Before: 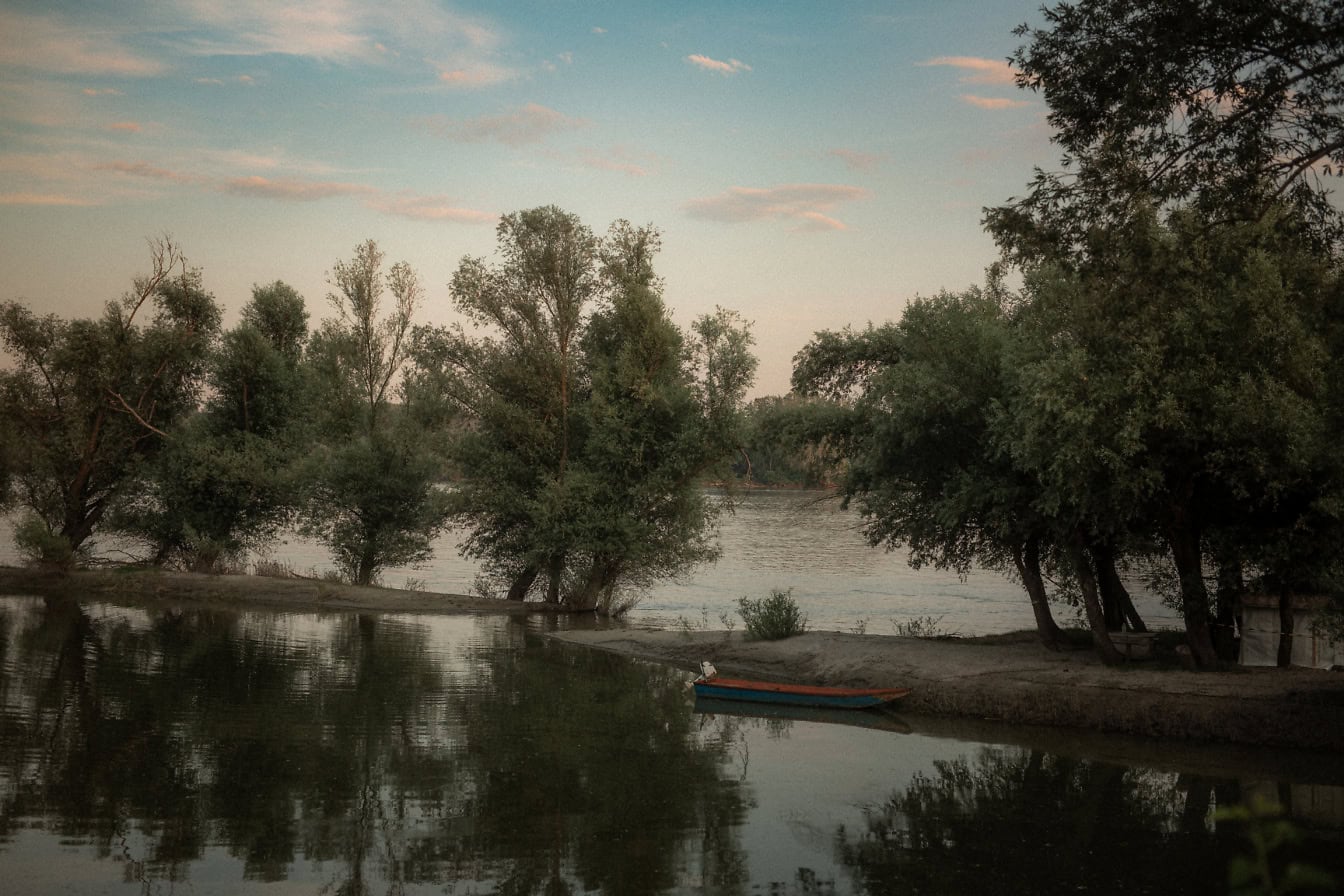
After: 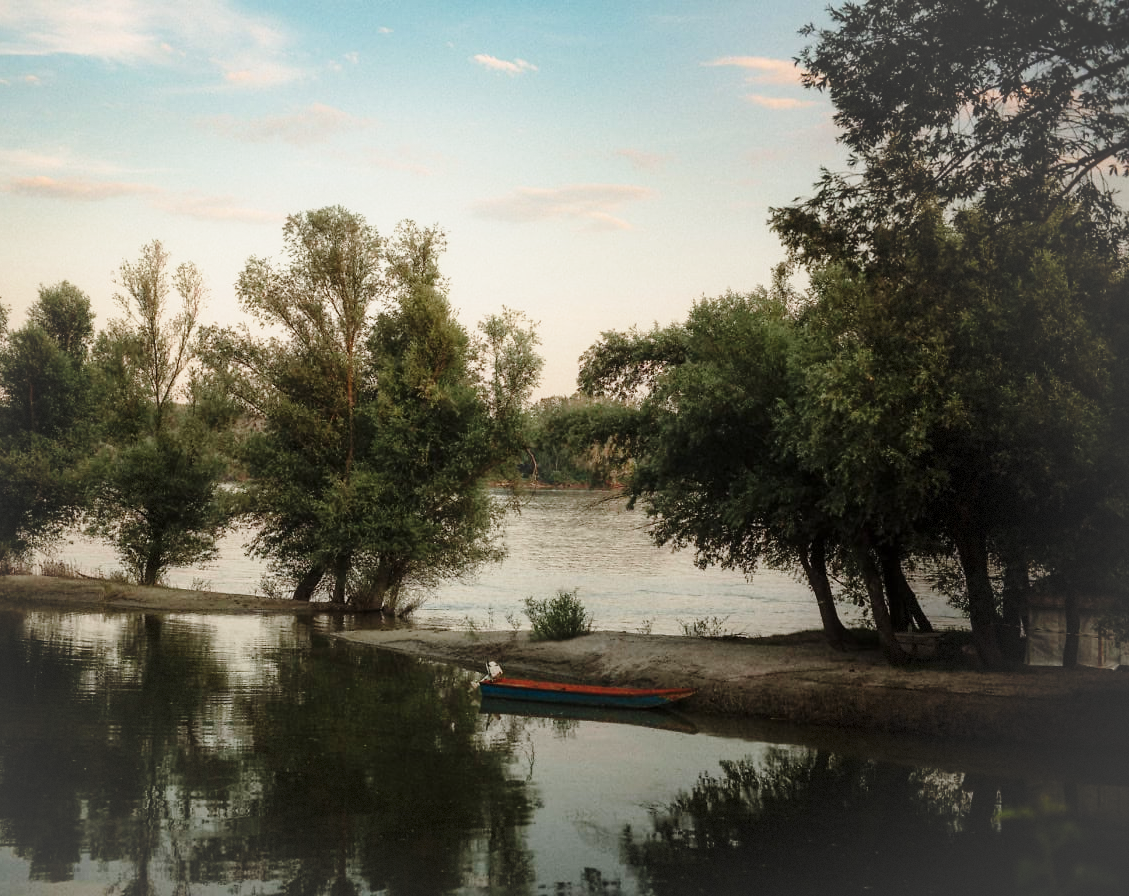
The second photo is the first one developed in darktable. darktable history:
crop: left 15.932%
base curve: curves: ch0 [(0, 0) (0.028, 0.03) (0.121, 0.232) (0.46, 0.748) (0.859, 0.968) (1, 1)], preserve colors none
vignetting: fall-off start 67.44%, fall-off radius 67.54%, brightness 0.04, saturation 0.002, center (-0.037, 0.144), automatic ratio true, dithering 8-bit output
